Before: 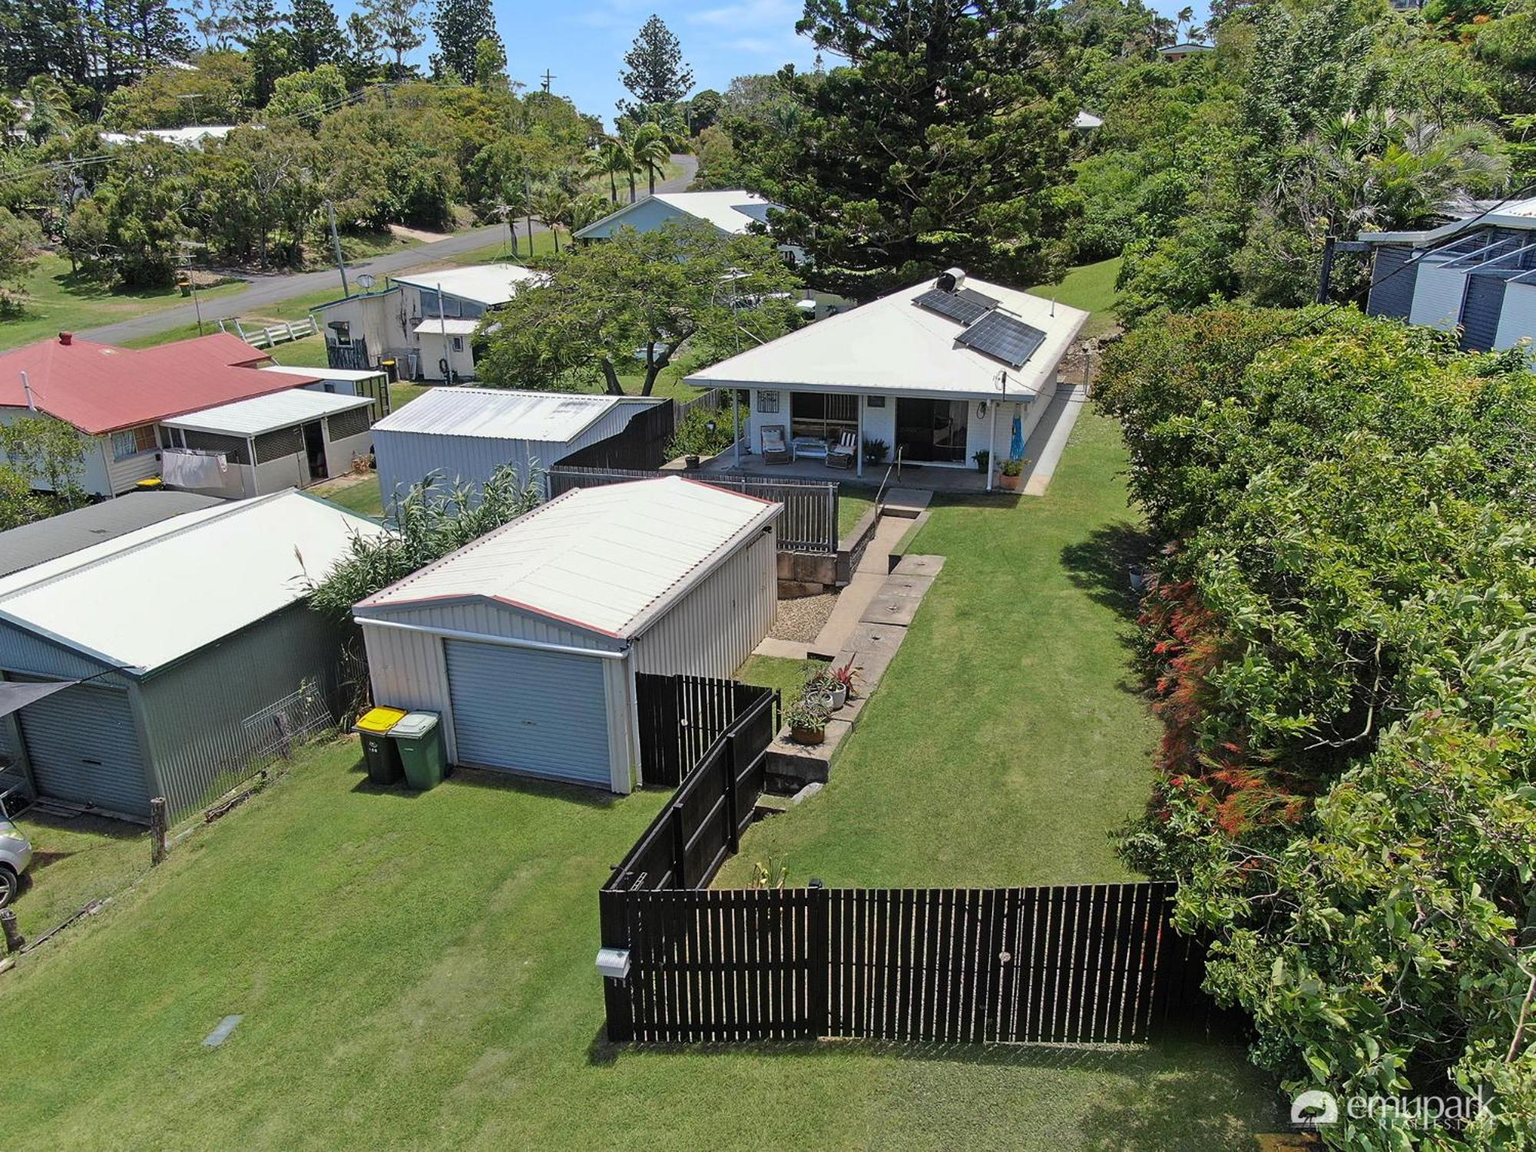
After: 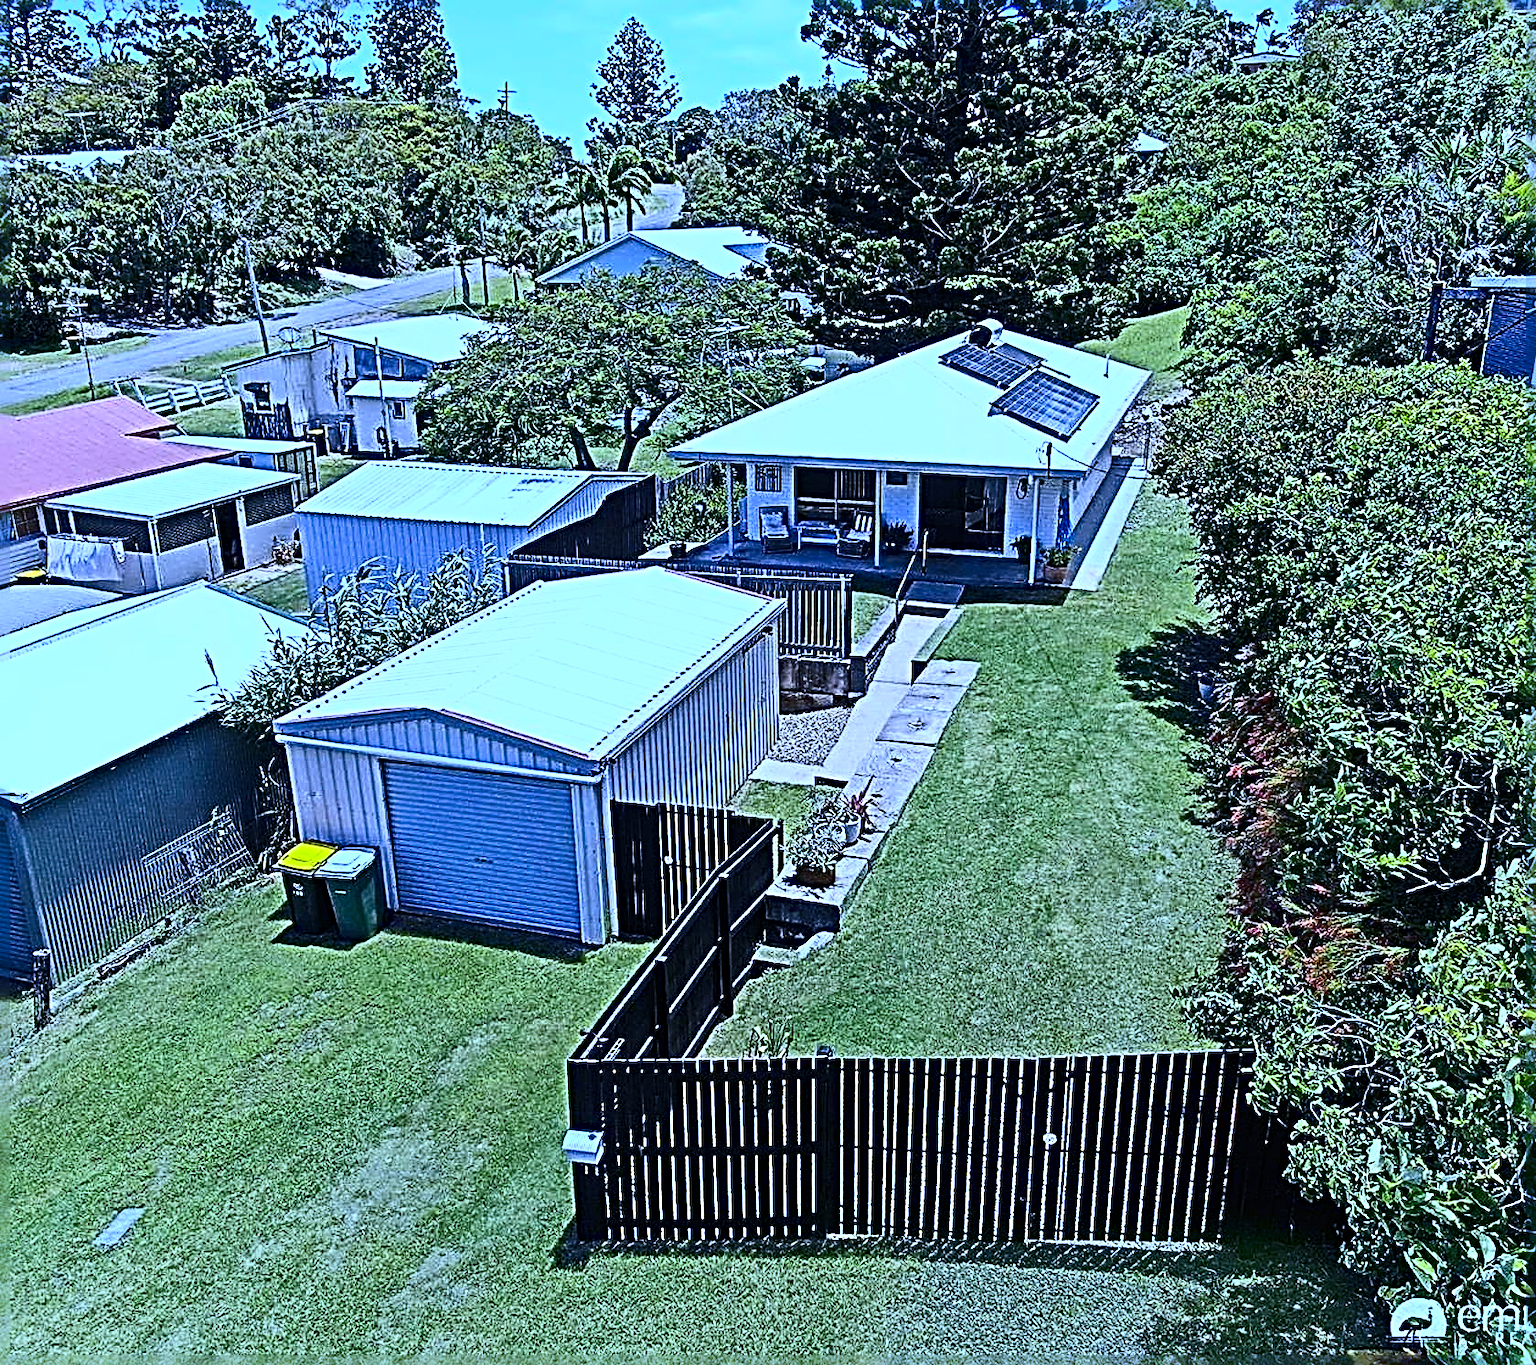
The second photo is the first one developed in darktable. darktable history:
sharpen: radius 4.001, amount 2
white balance: red 0.766, blue 1.537
crop: left 8.026%, right 7.374%
contrast brightness saturation: contrast 0.4, brightness 0.1, saturation 0.21
